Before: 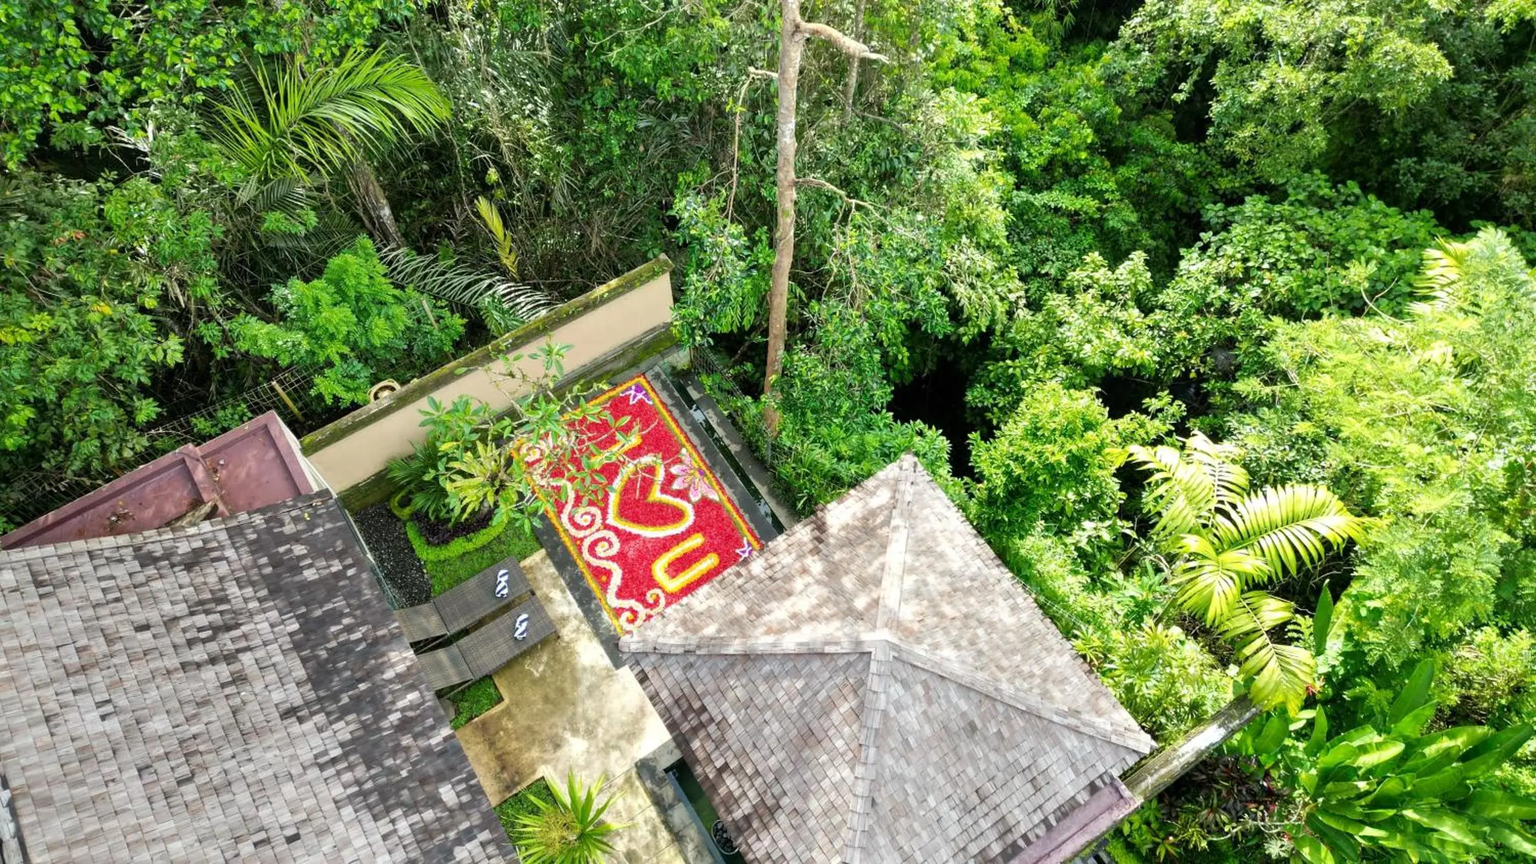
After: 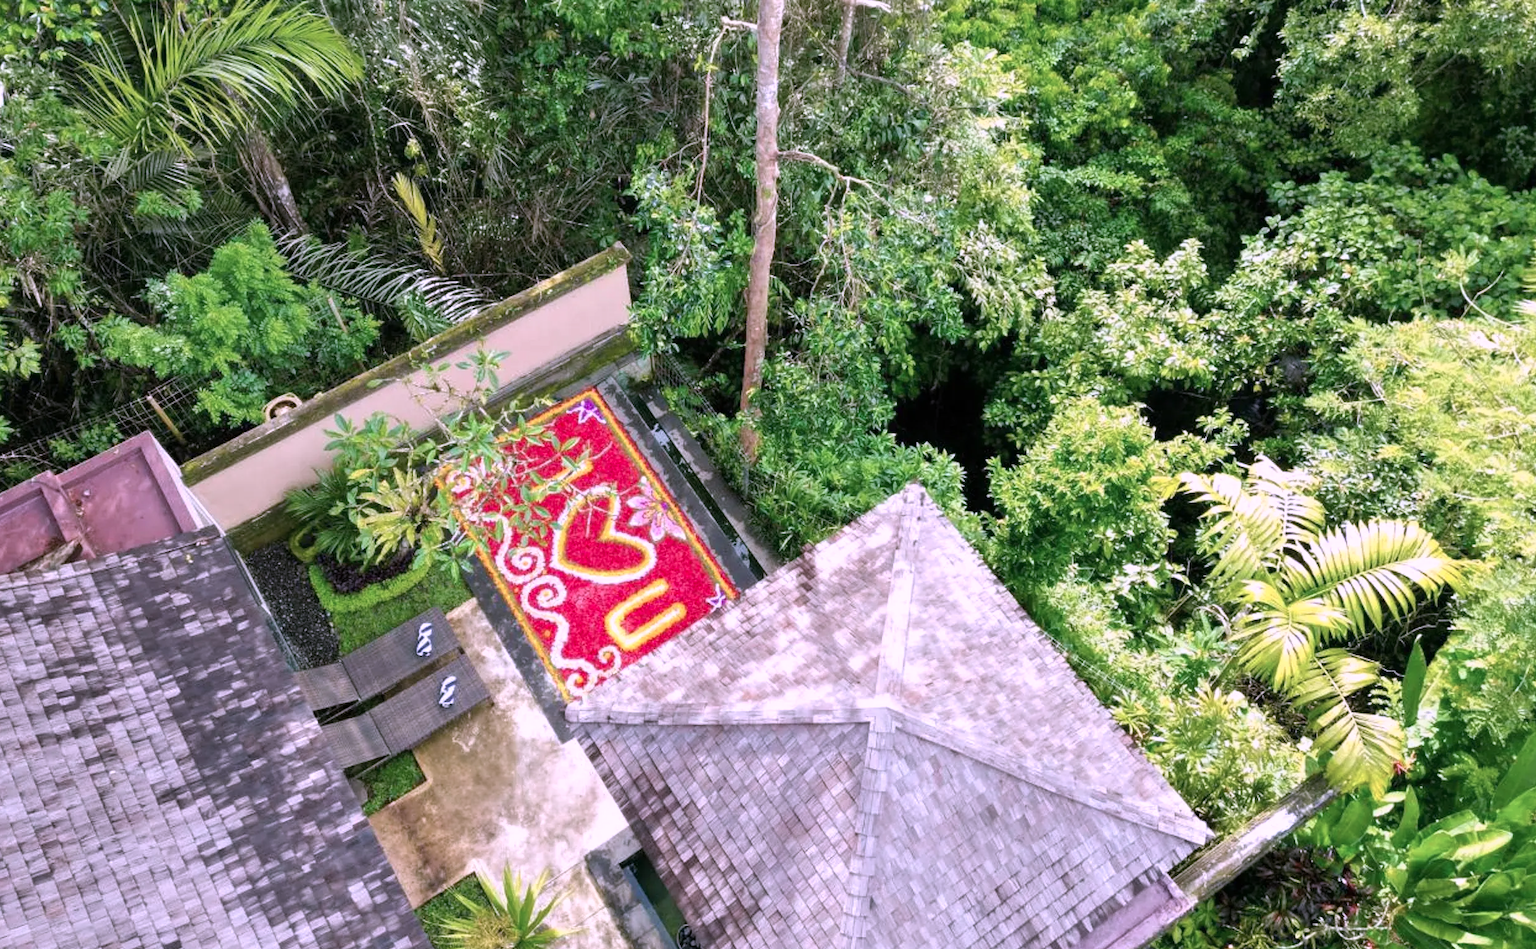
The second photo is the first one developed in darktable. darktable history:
crop: left 9.786%, top 6.213%, right 7.218%, bottom 2.586%
color correction: highlights a* 15.22, highlights b* -25.07
